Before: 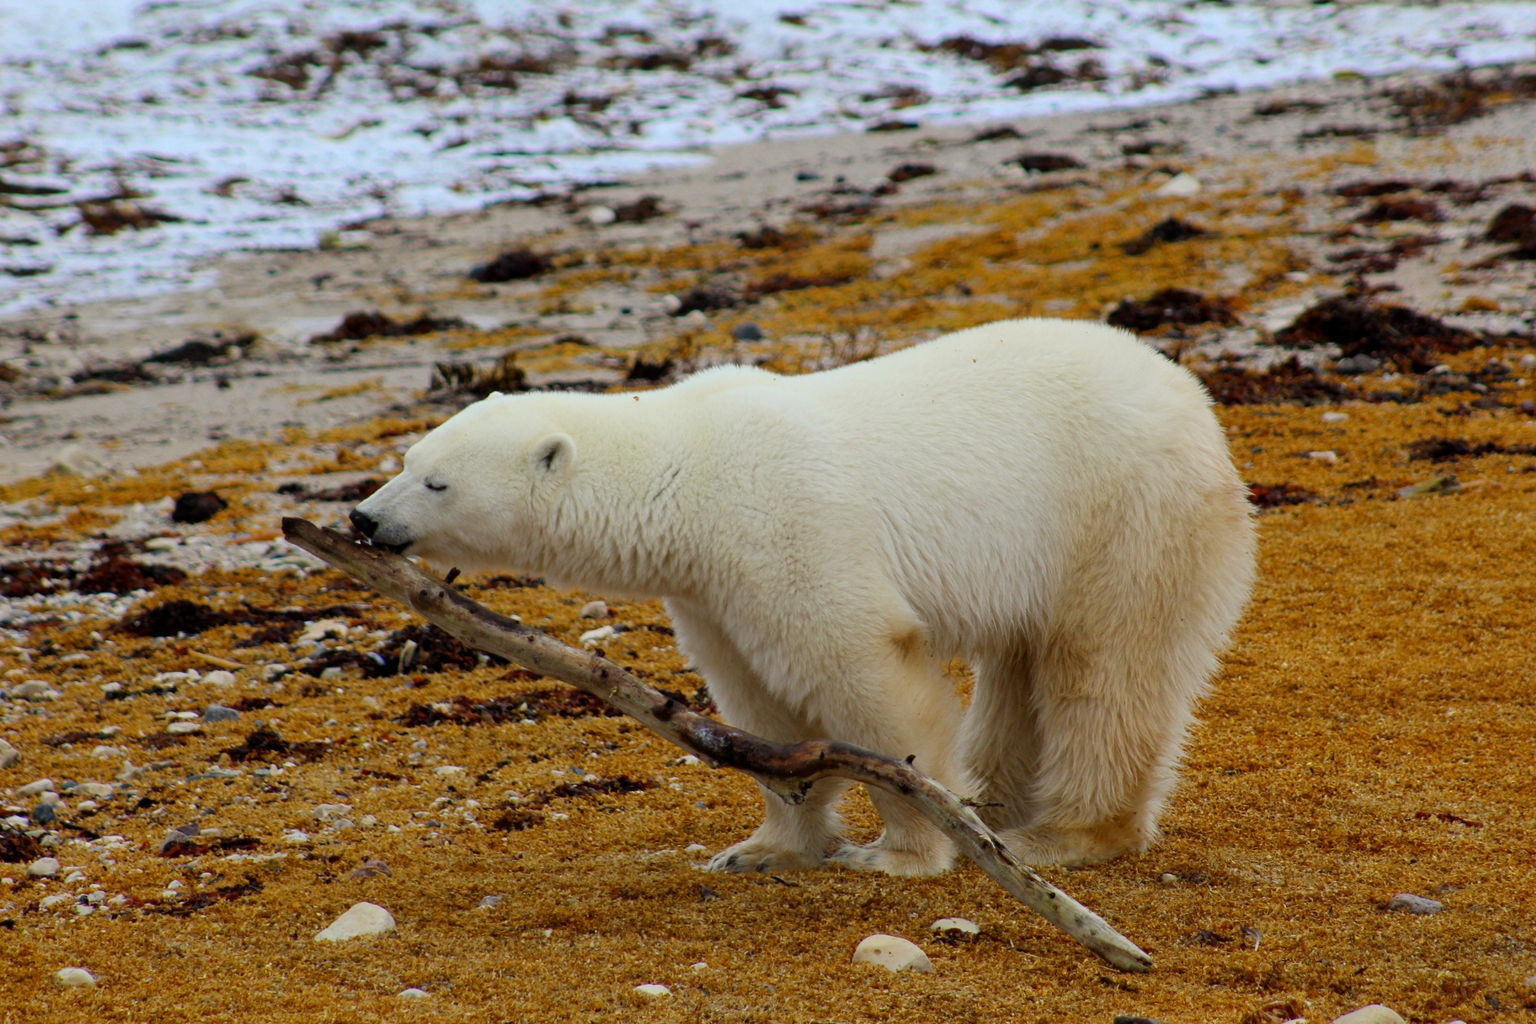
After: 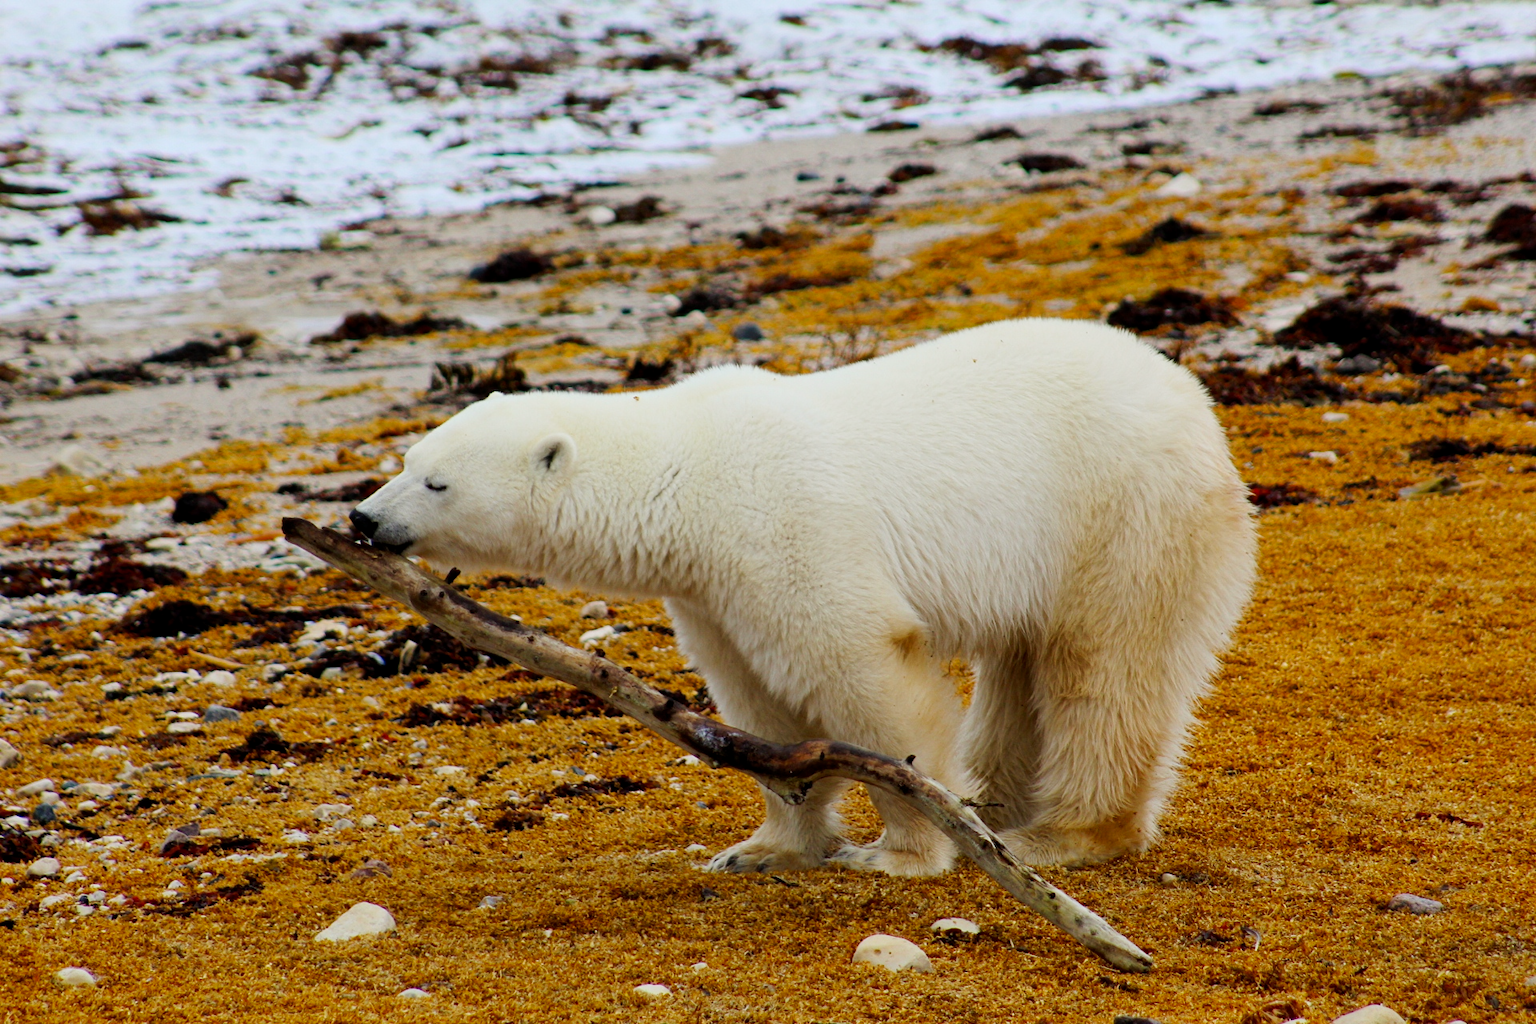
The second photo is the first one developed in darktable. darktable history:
tone curve: curves: ch0 [(0, 0) (0.071, 0.047) (0.266, 0.26) (0.491, 0.552) (0.753, 0.818) (1, 0.983)]; ch1 [(0, 0) (0.346, 0.307) (0.408, 0.369) (0.463, 0.443) (0.482, 0.493) (0.502, 0.5) (0.517, 0.518) (0.546, 0.576) (0.588, 0.643) (0.651, 0.709) (1, 1)]; ch2 [(0, 0) (0.346, 0.34) (0.434, 0.46) (0.485, 0.494) (0.5, 0.494) (0.517, 0.503) (0.535, 0.545) (0.583, 0.624) (0.625, 0.678) (1, 1)], preserve colors none
exposure: black level correction 0.002, compensate exposure bias true, compensate highlight preservation false
